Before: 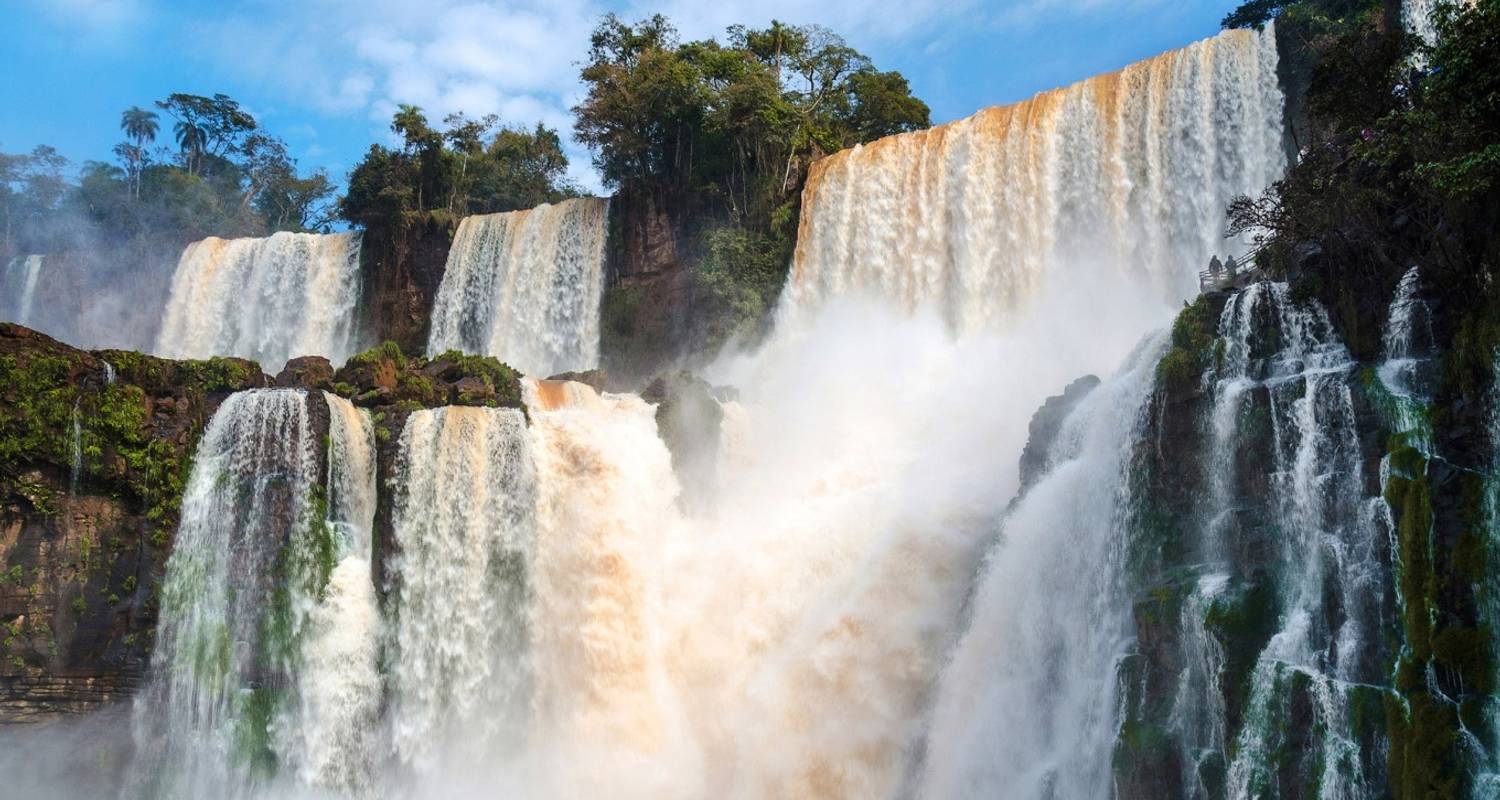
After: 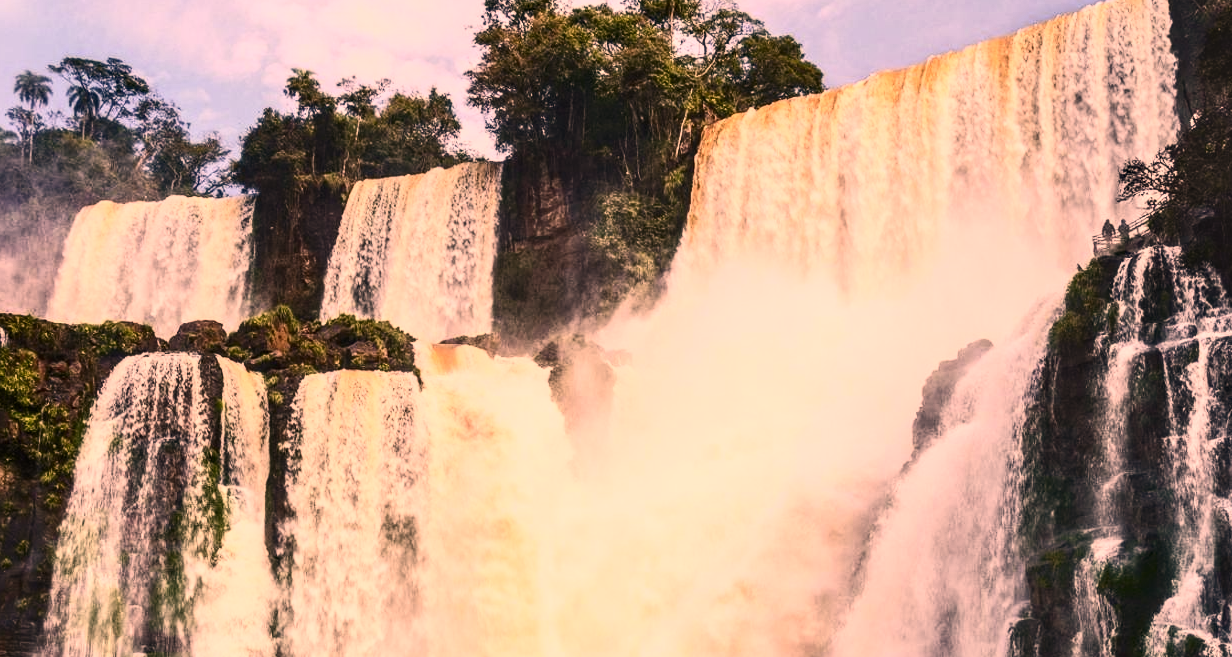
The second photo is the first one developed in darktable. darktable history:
crop and rotate: left 7.196%, top 4.574%, right 10.605%, bottom 13.178%
color correction: highlights a* 40, highlights b* 40, saturation 0.69
contrast brightness saturation: contrast 0.4, brightness 0.1, saturation 0.21
local contrast: on, module defaults
